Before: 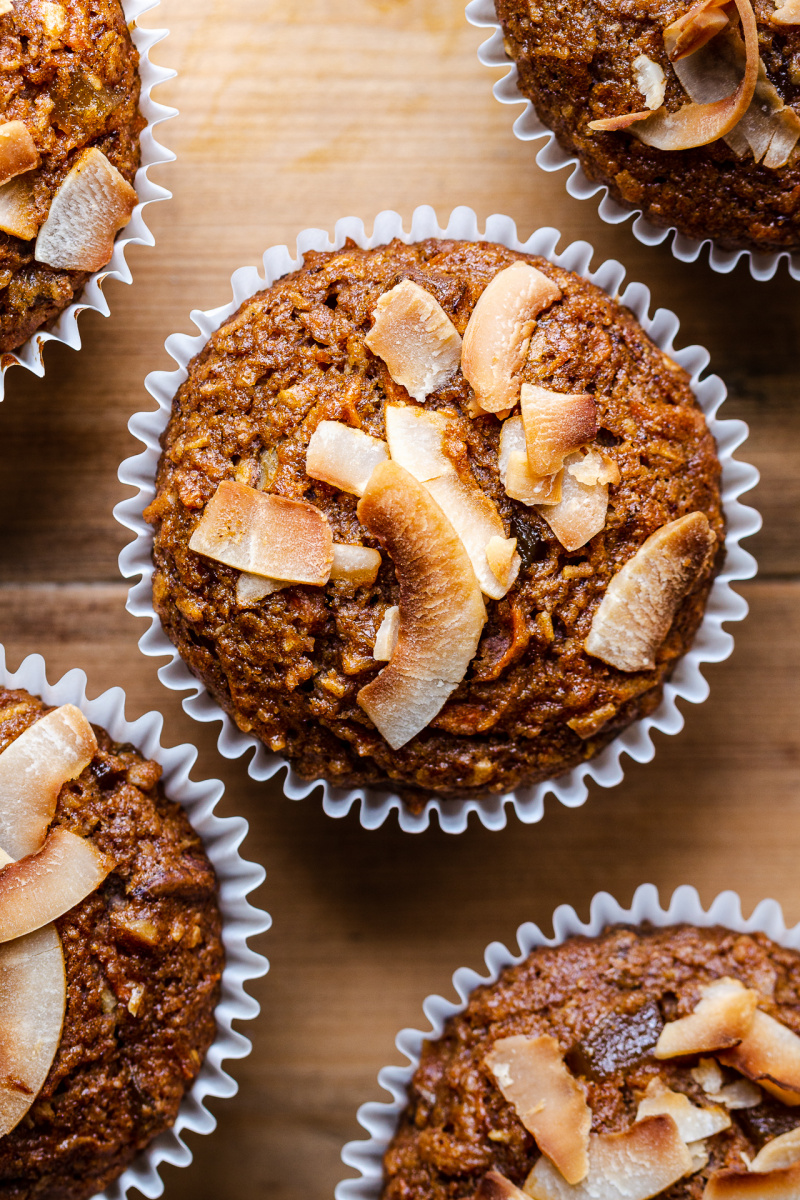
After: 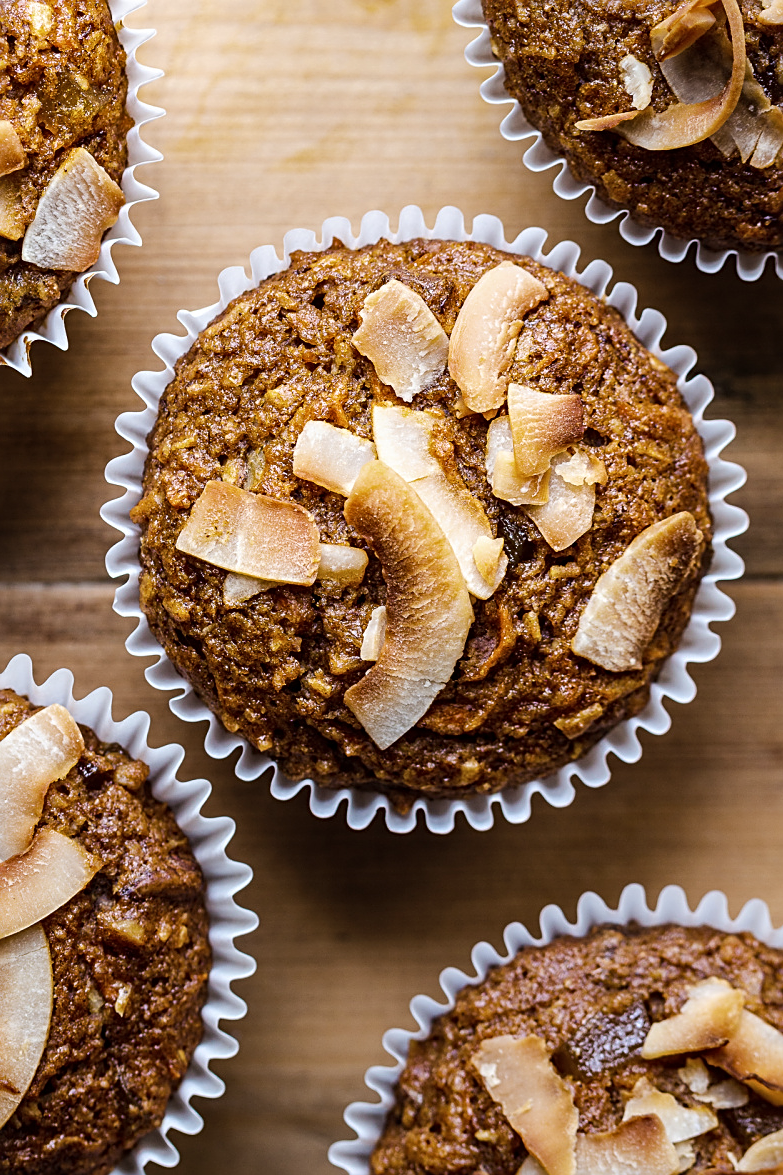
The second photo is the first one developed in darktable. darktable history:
sharpen: on, module defaults
crop: left 1.743%, right 0.268%, bottom 2.011%
shadows and highlights: radius 125.46, shadows 30.51, highlights -30.51, low approximation 0.01, soften with gaussian
color zones: curves: ch1 [(0.113, 0.438) (0.75, 0.5)]; ch2 [(0.12, 0.526) (0.75, 0.5)]
tone equalizer: on, module defaults
